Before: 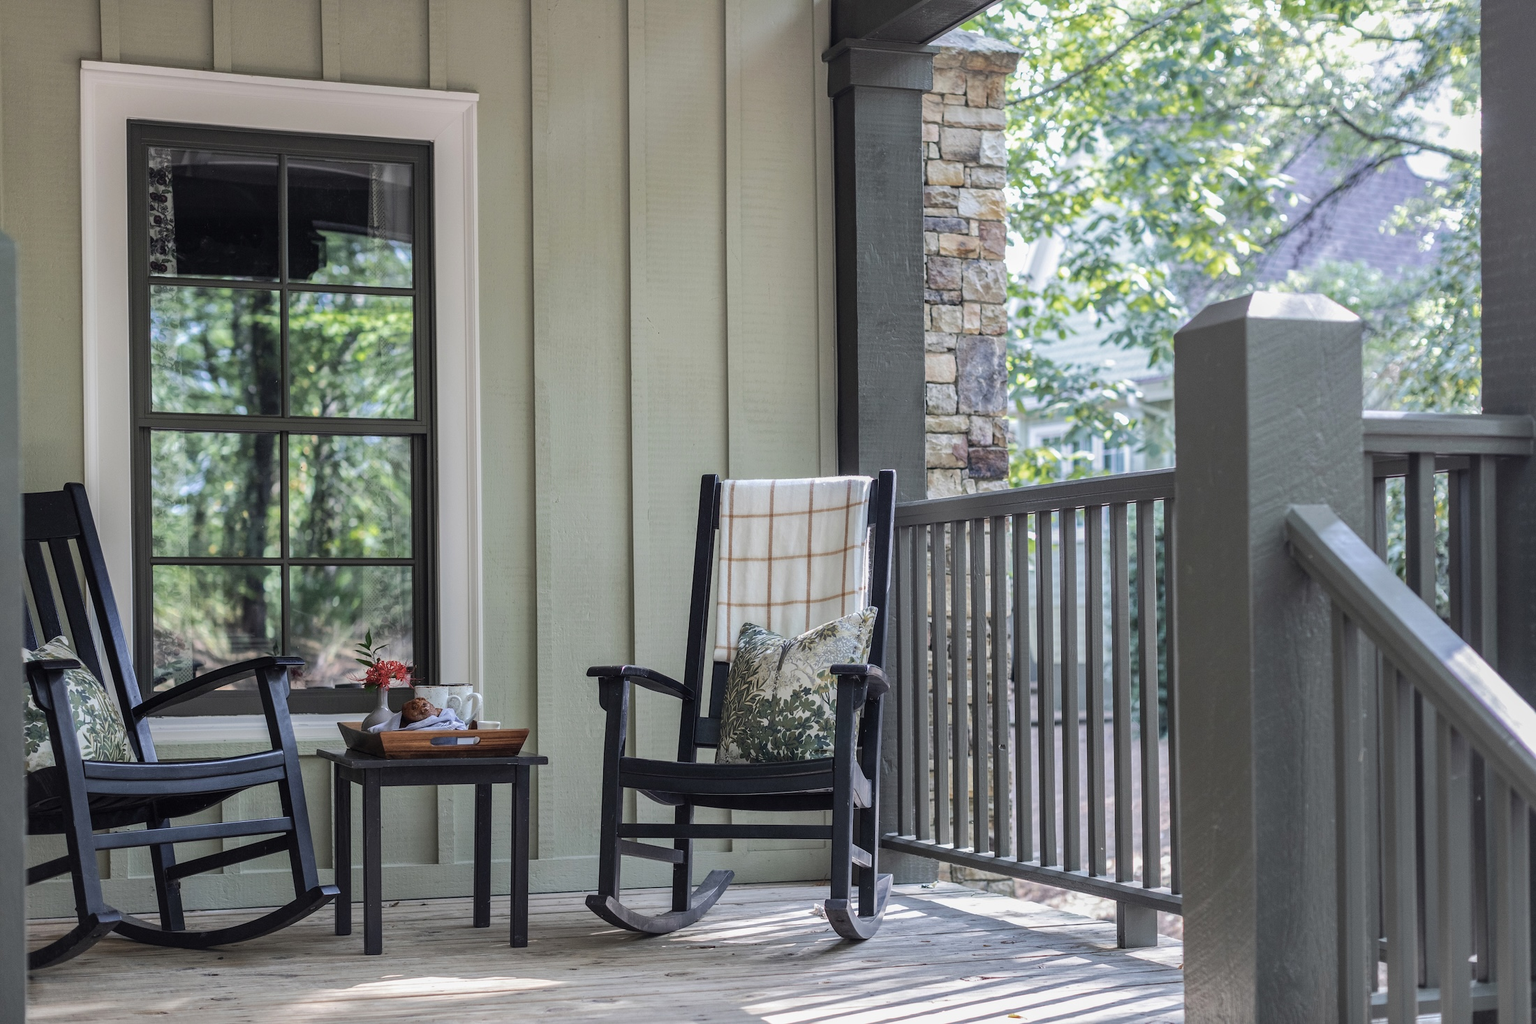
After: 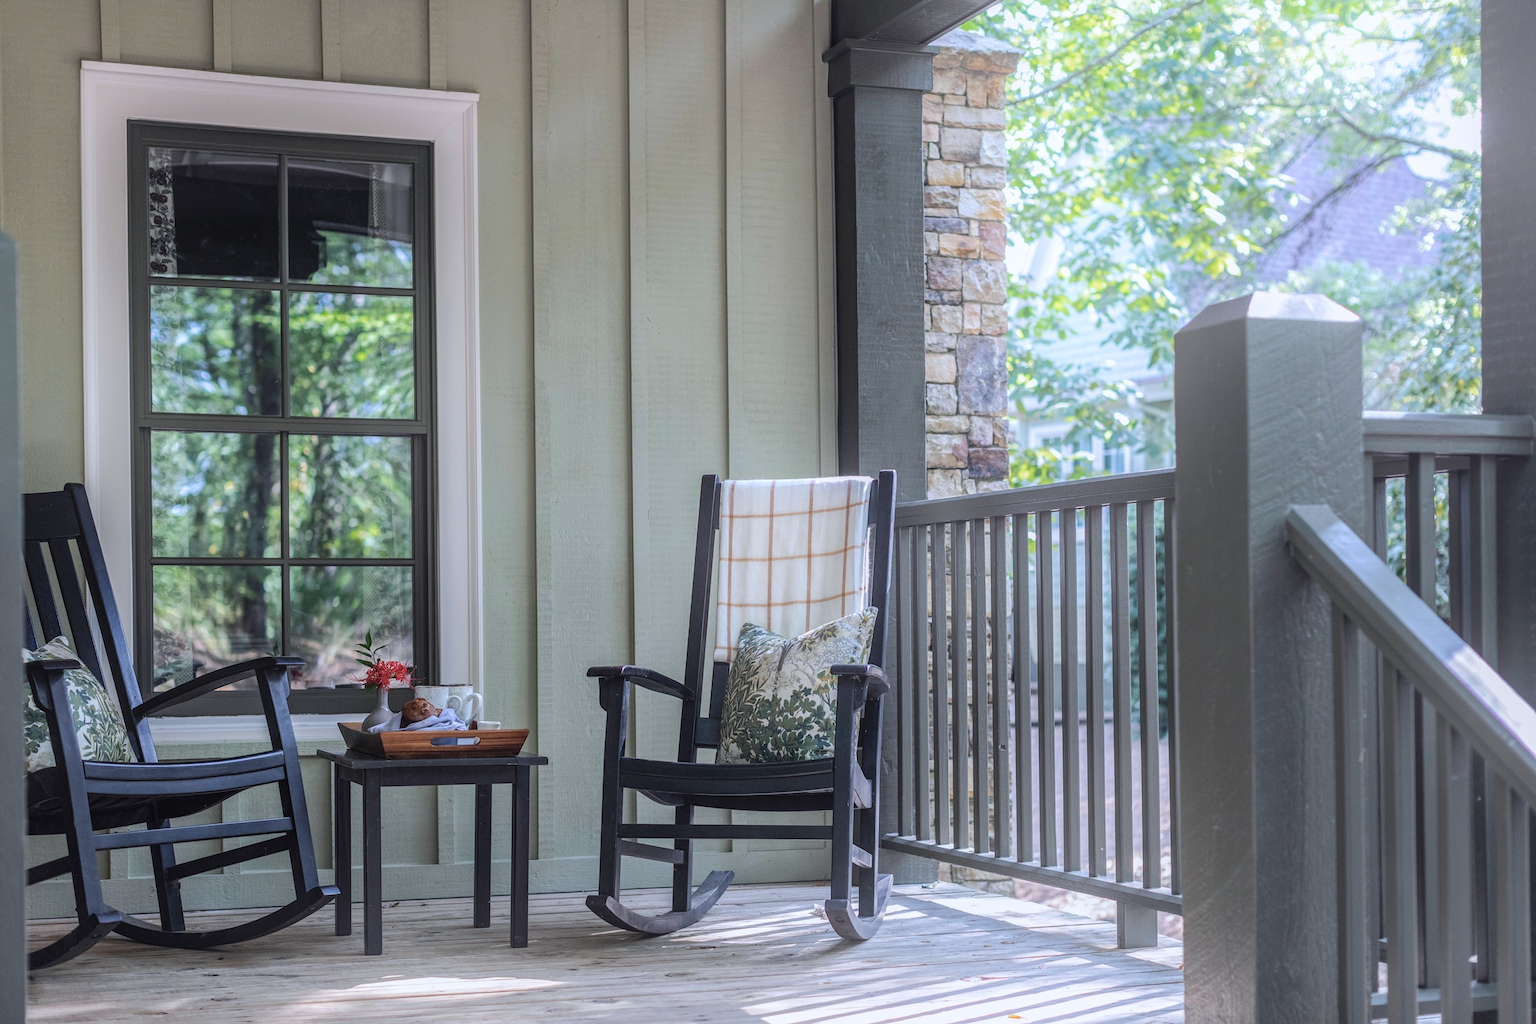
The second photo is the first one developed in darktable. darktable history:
white balance: red 0.984, blue 1.059
local contrast: detail 110%
exposure: compensate highlight preservation false
bloom: threshold 82.5%, strength 16.25%
